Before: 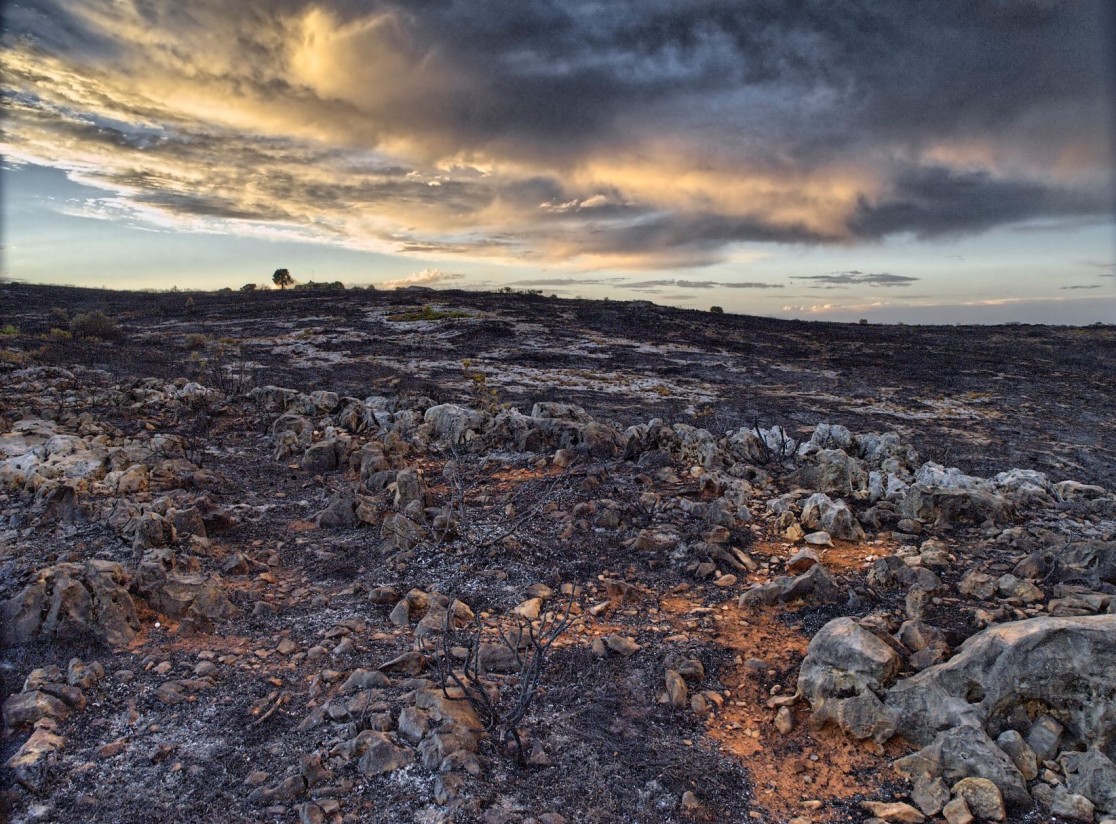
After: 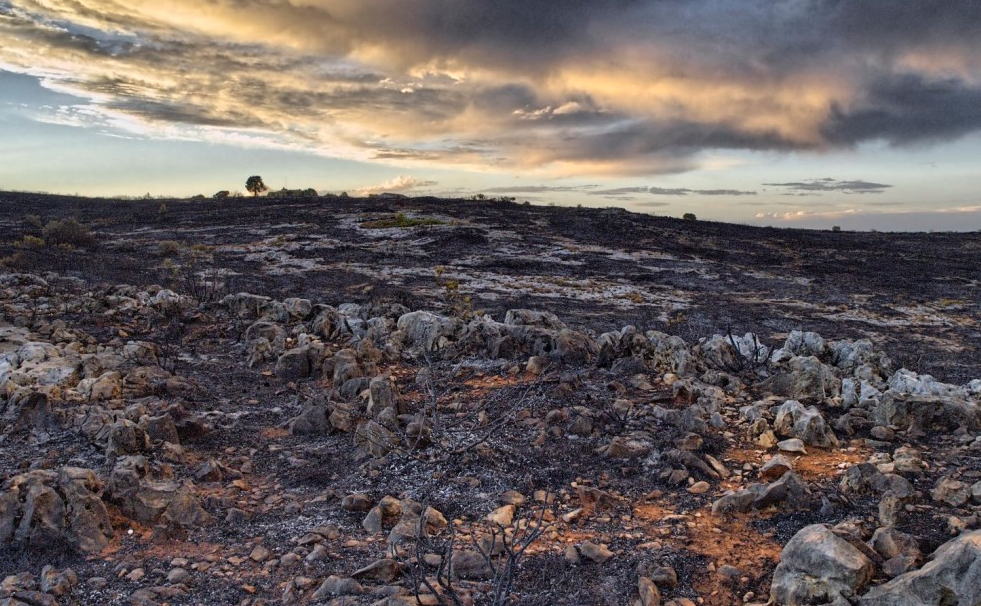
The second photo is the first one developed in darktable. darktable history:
crop and rotate: left 2.425%, top 11.305%, right 9.6%, bottom 15.08%
tone equalizer: on, module defaults
